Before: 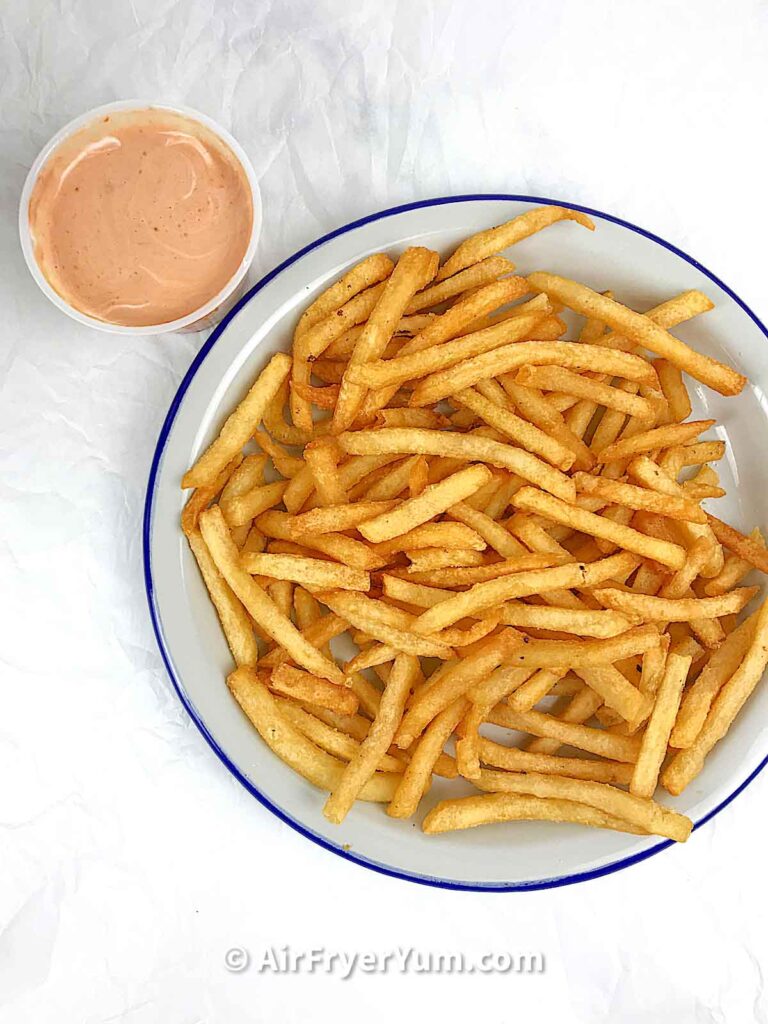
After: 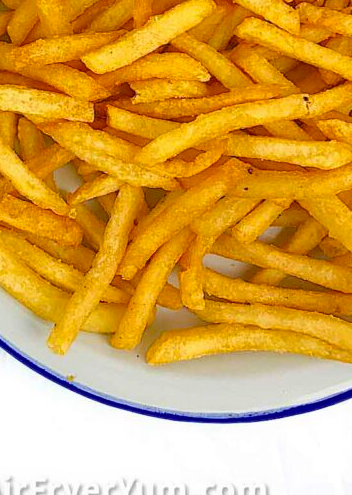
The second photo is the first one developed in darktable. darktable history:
crop: left 35.976%, top 45.819%, right 18.162%, bottom 5.807%
color balance rgb: perceptual saturation grading › global saturation 20%, global vibrance 20%
contrast equalizer: y [[0.5, 0.488, 0.462, 0.461, 0.491, 0.5], [0.5 ×6], [0.5 ×6], [0 ×6], [0 ×6]]
